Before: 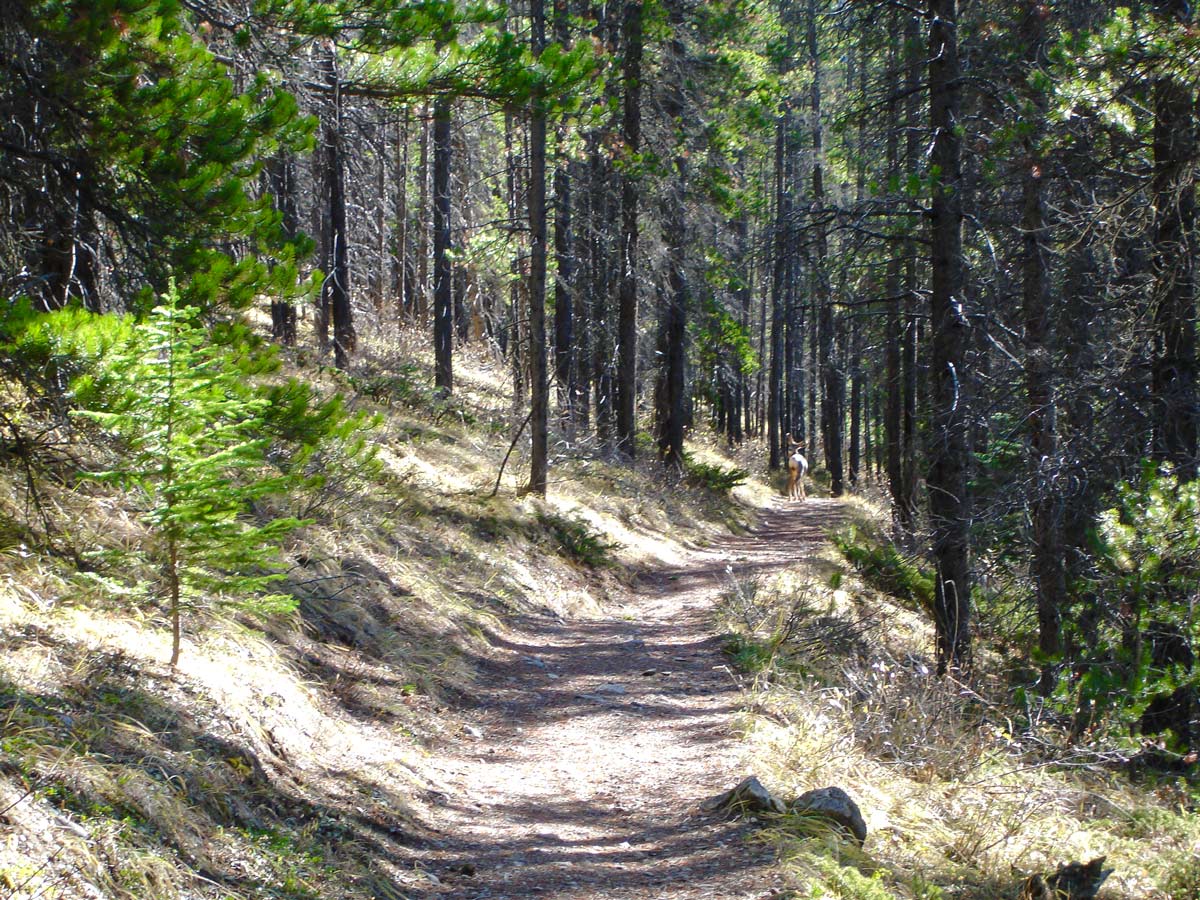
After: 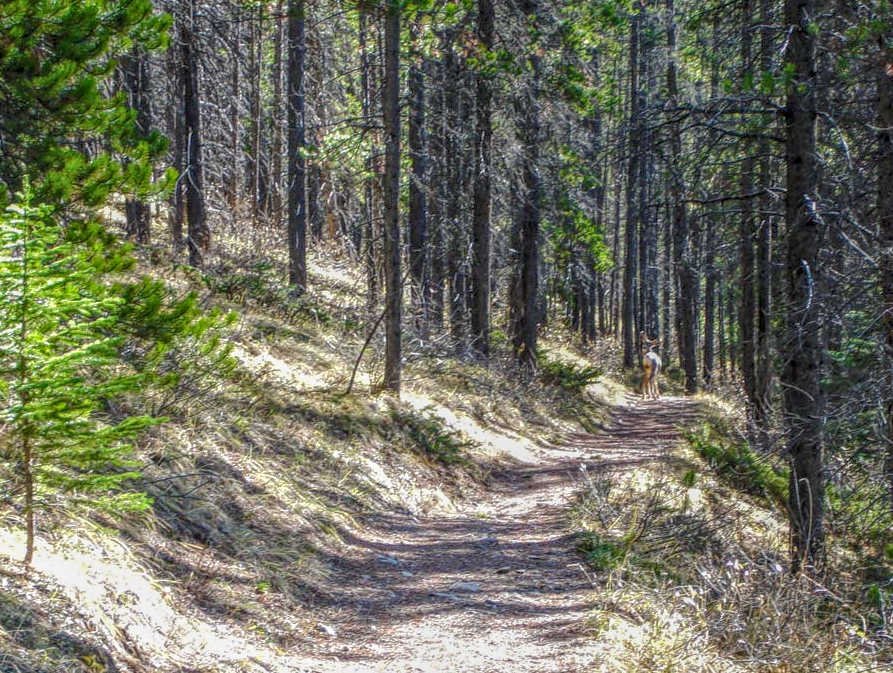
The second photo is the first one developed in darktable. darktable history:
crop and rotate: left 12.194%, top 11.431%, right 13.329%, bottom 13.729%
contrast equalizer: octaves 7, y [[0.5, 0.504, 0.515, 0.527, 0.535, 0.534], [0.5 ×6], [0.491, 0.387, 0.179, 0.068, 0.068, 0.068], [0 ×5, 0.023], [0 ×6]]
local contrast: highlights 20%, shadows 31%, detail 200%, midtone range 0.2
